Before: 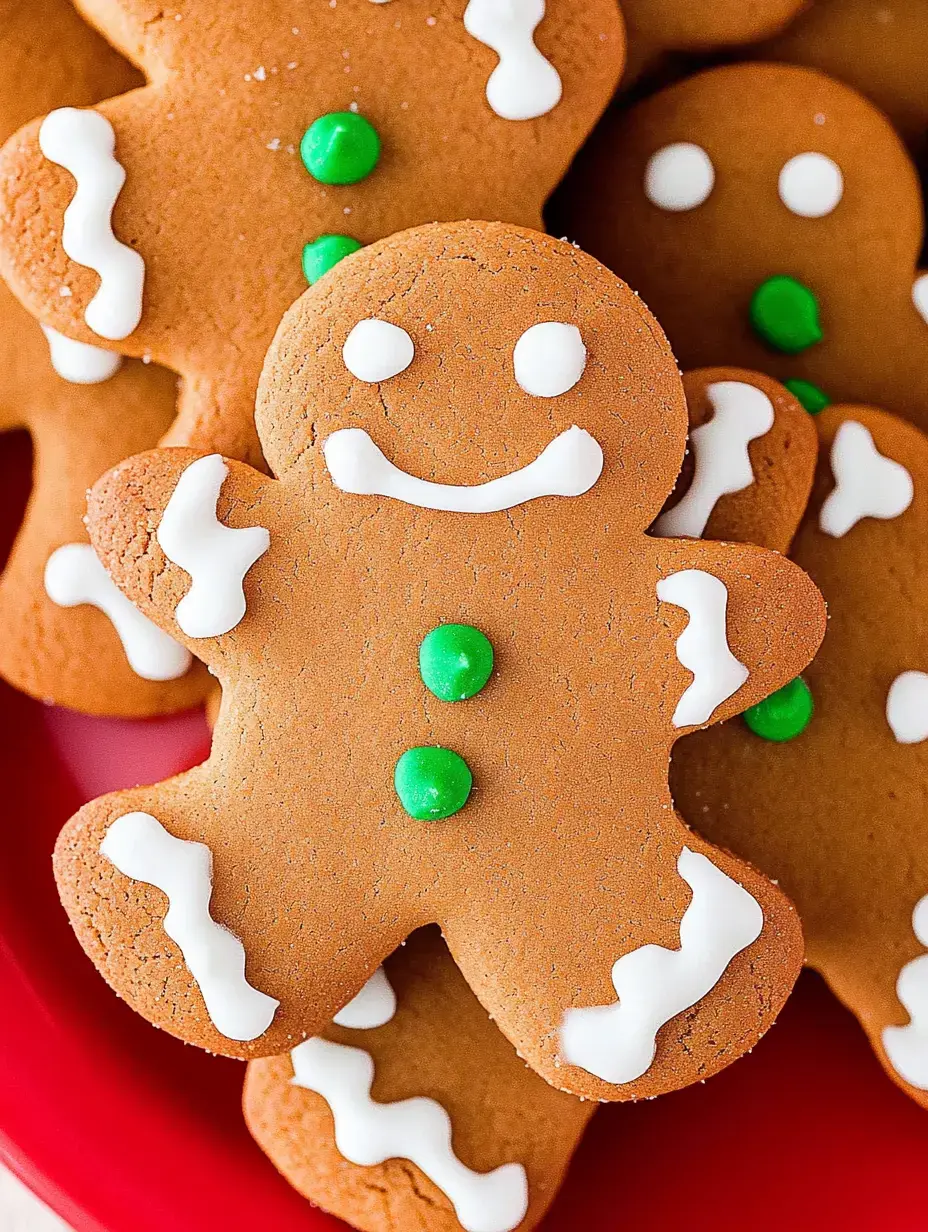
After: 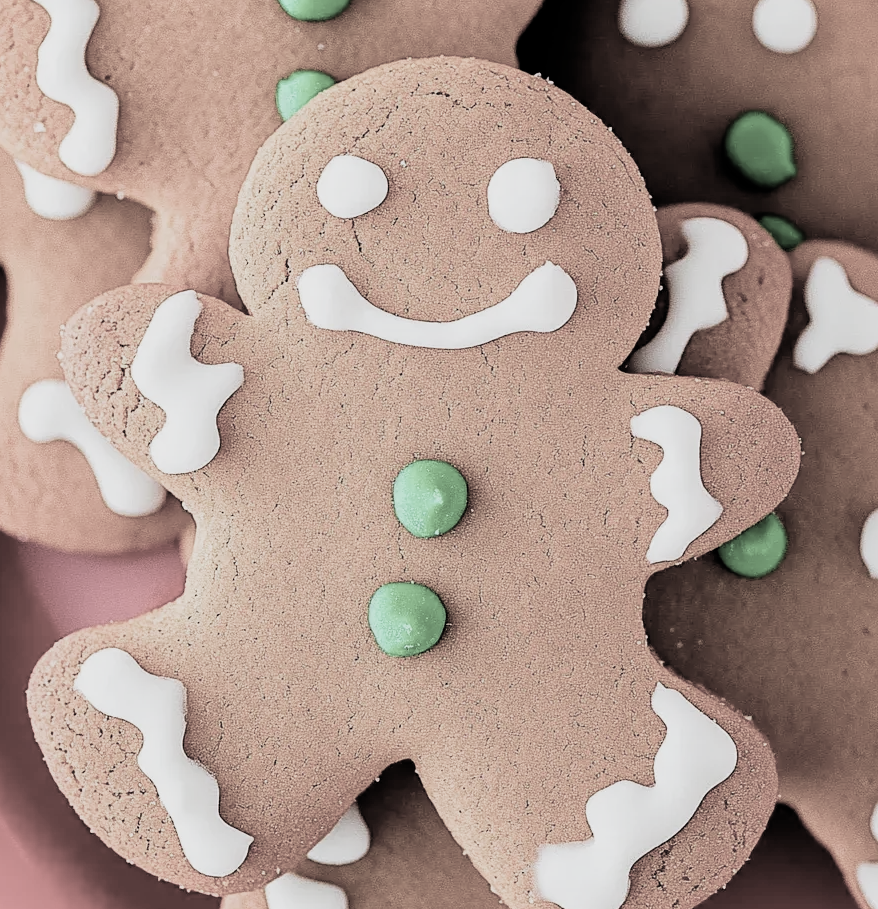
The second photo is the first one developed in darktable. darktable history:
exposure: compensate exposure bias true, compensate highlight preservation false
filmic rgb: black relative exposure -5.14 EV, white relative exposure 3.55 EV, threshold 2.99 EV, hardness 3.18, contrast 1.201, highlights saturation mix -29.07%, color science v4 (2020), enable highlight reconstruction true
crop and rotate: left 2.849%, top 13.375%, right 2.517%, bottom 12.807%
